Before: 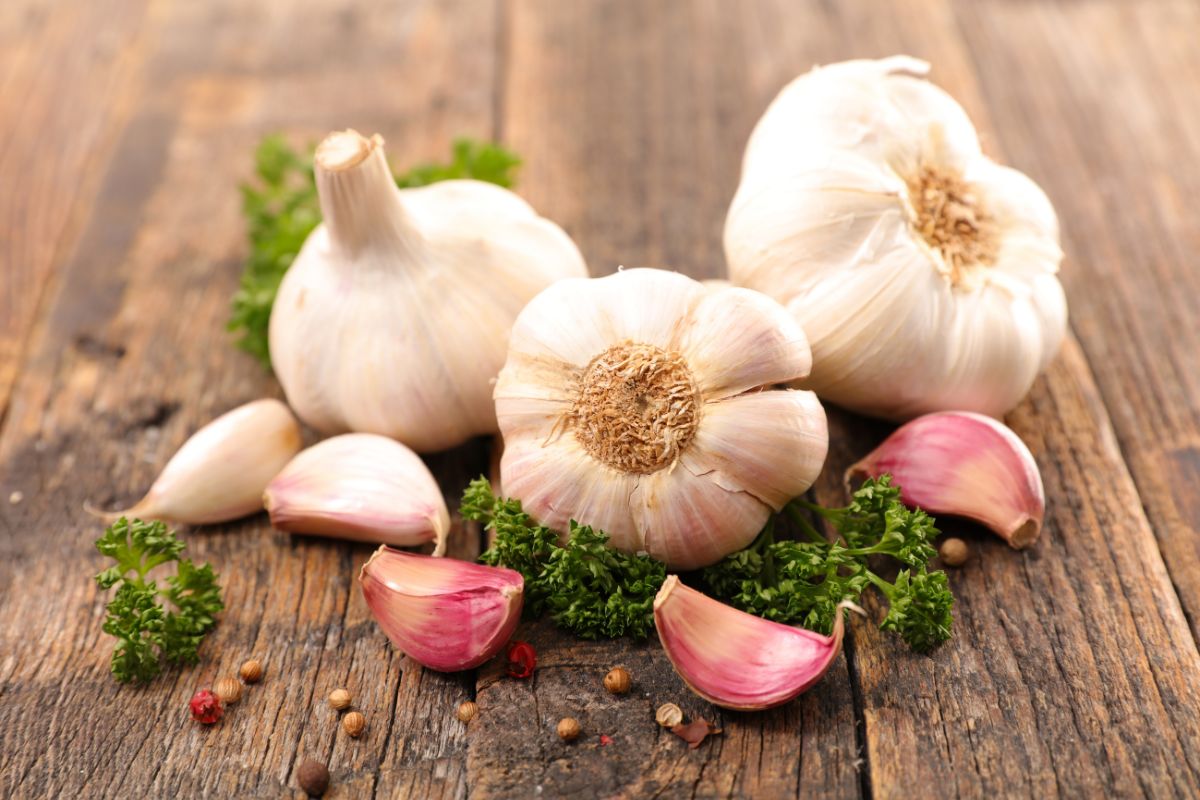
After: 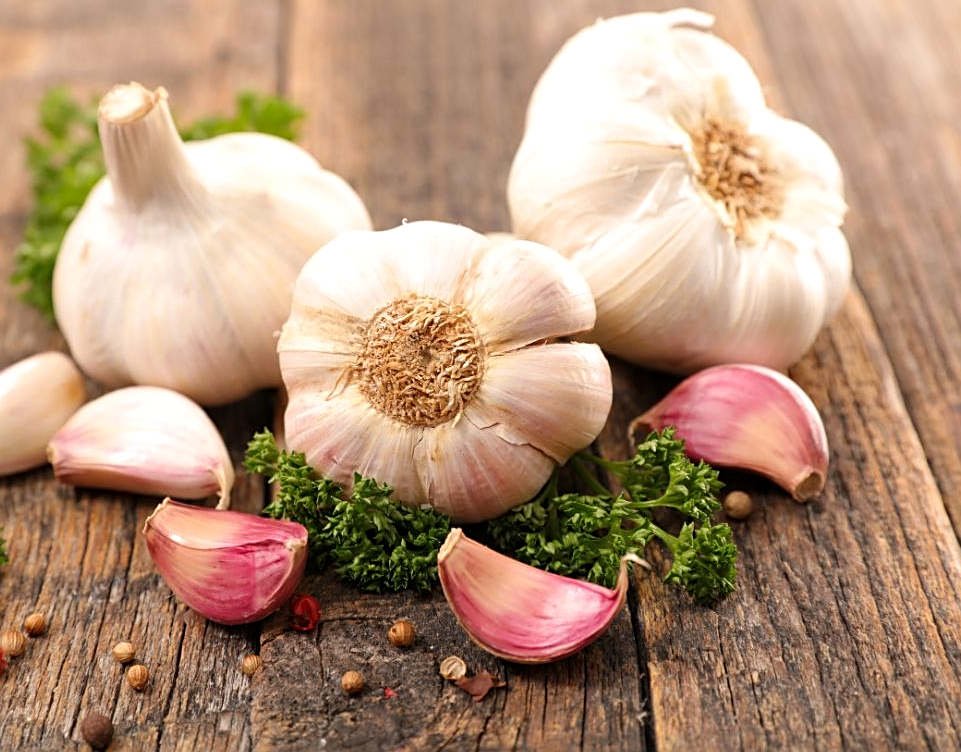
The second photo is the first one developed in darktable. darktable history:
crop and rotate: left 18.037%, top 5.994%, right 1.838%
local contrast: highlights 101%, shadows 97%, detail 119%, midtone range 0.2
sharpen: on, module defaults
